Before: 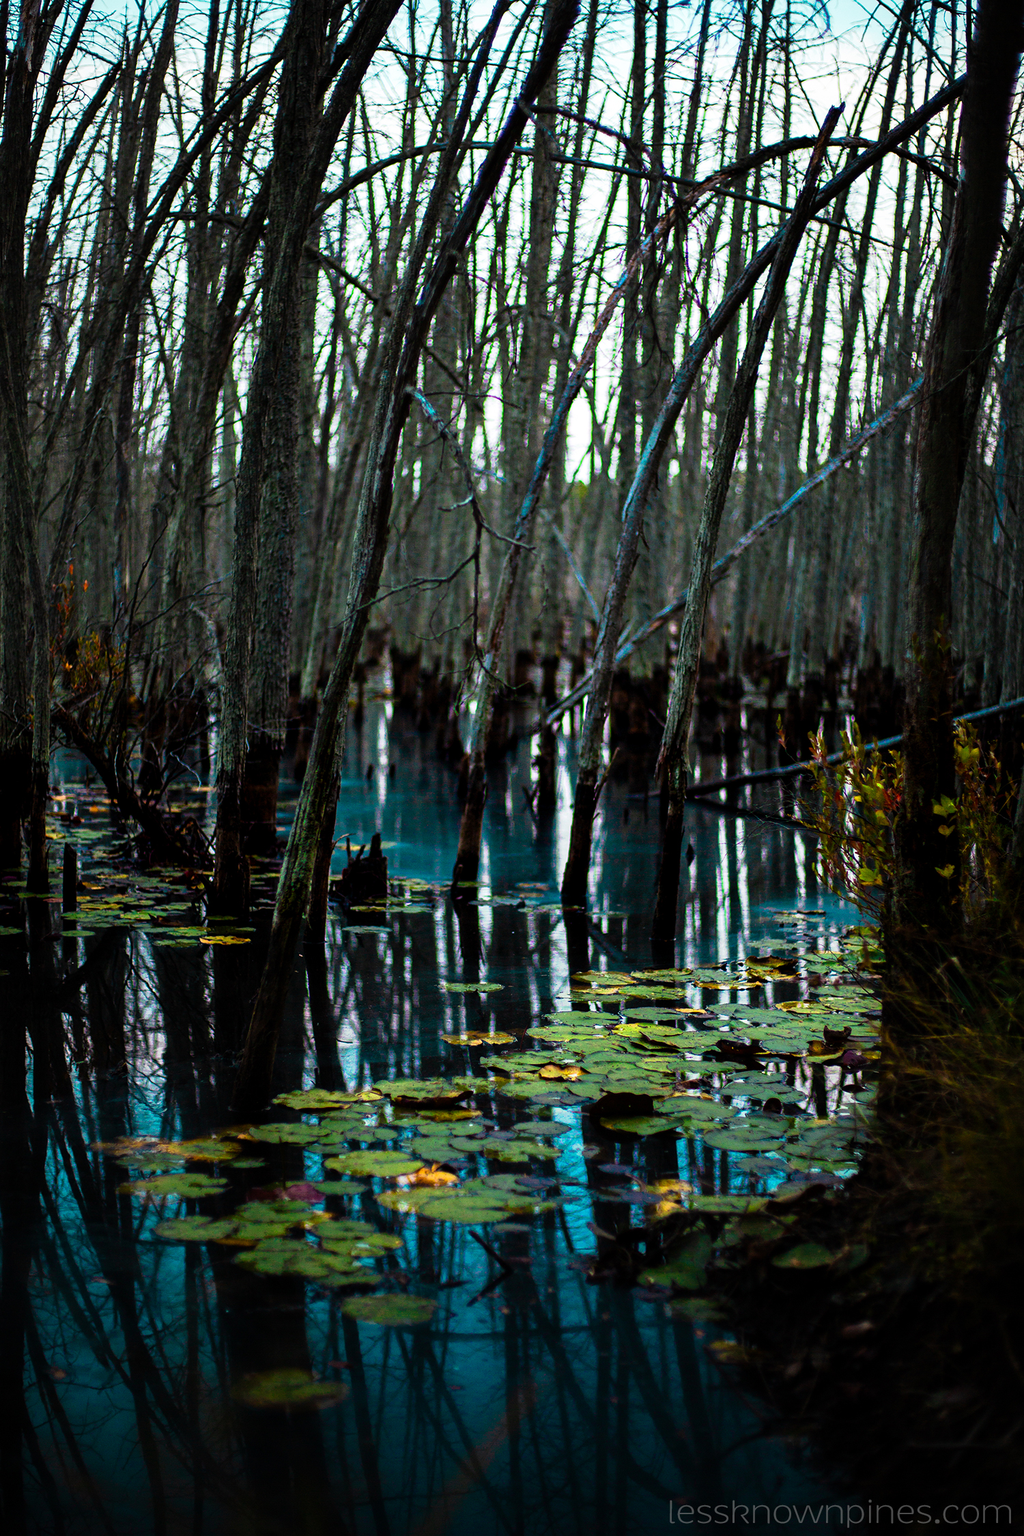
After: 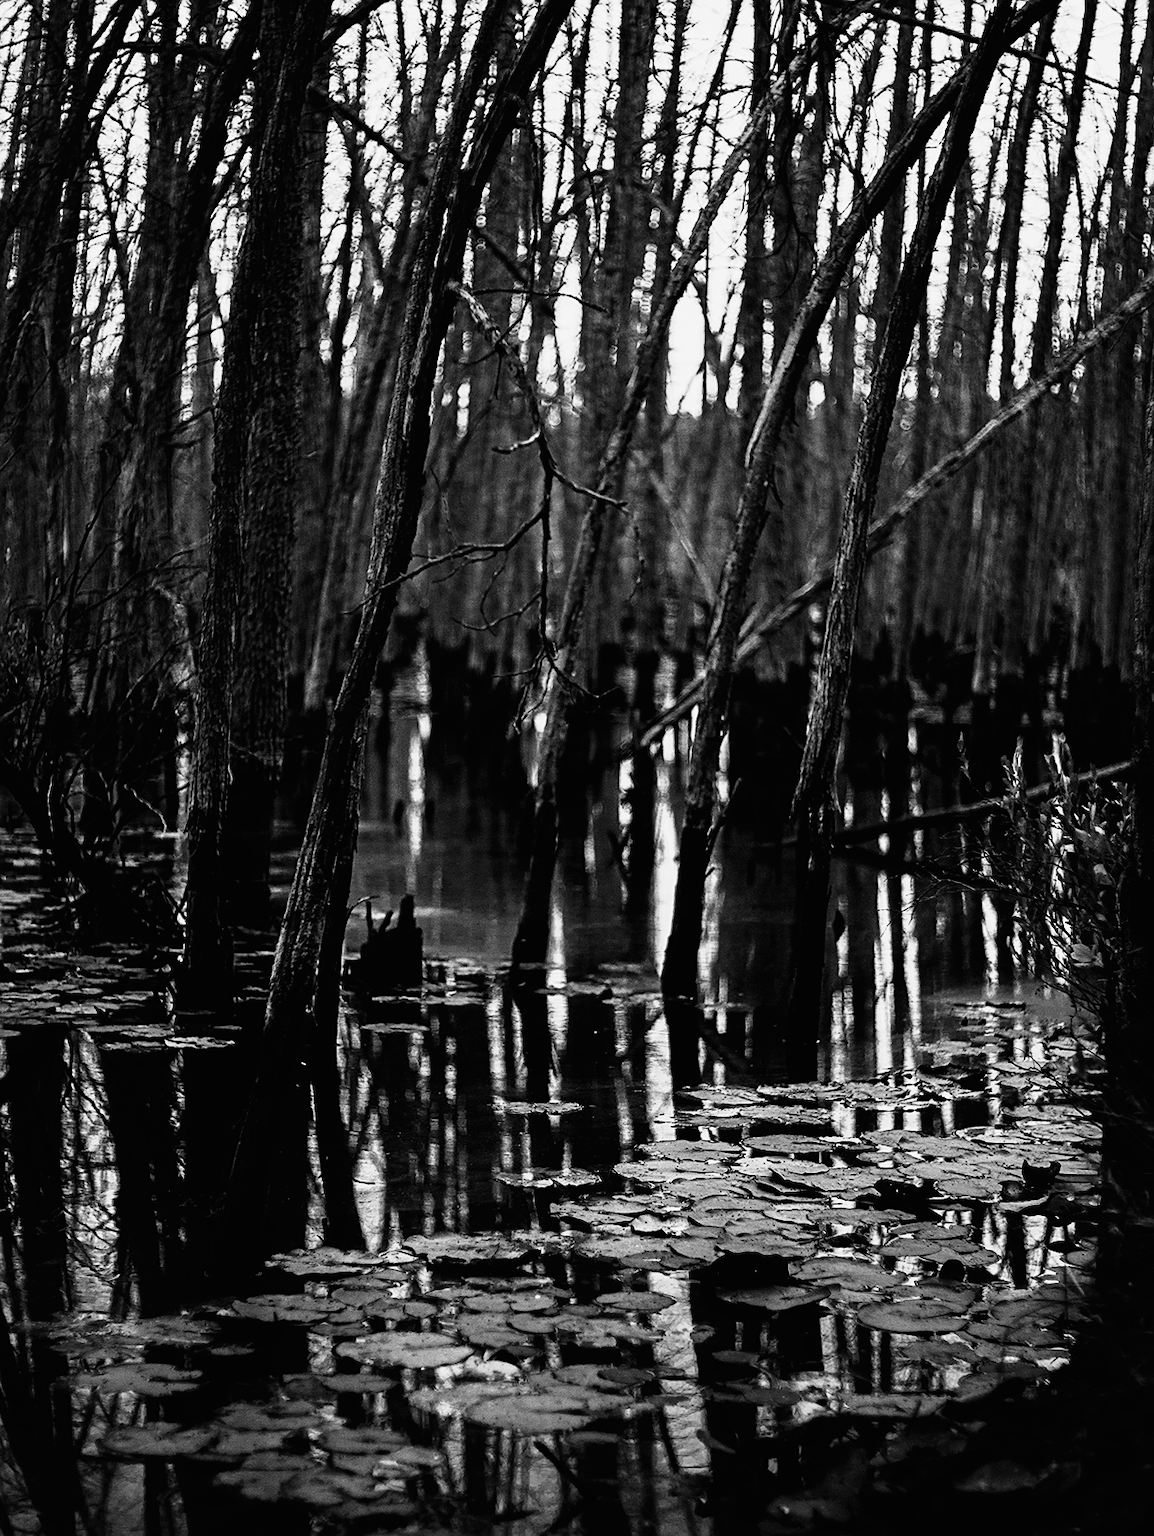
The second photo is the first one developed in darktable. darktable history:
sharpen: on, module defaults
color correction: highlights a* -20.17, highlights b* 20.27, shadows a* 20.03, shadows b* -20.46, saturation 0.43
velvia: on, module defaults
monochrome: on, module defaults
sigmoid: contrast 1.86, skew 0.35
white balance: red 0.926, green 1.003, blue 1.133
crop: left 7.856%, top 11.836%, right 10.12%, bottom 15.387%
